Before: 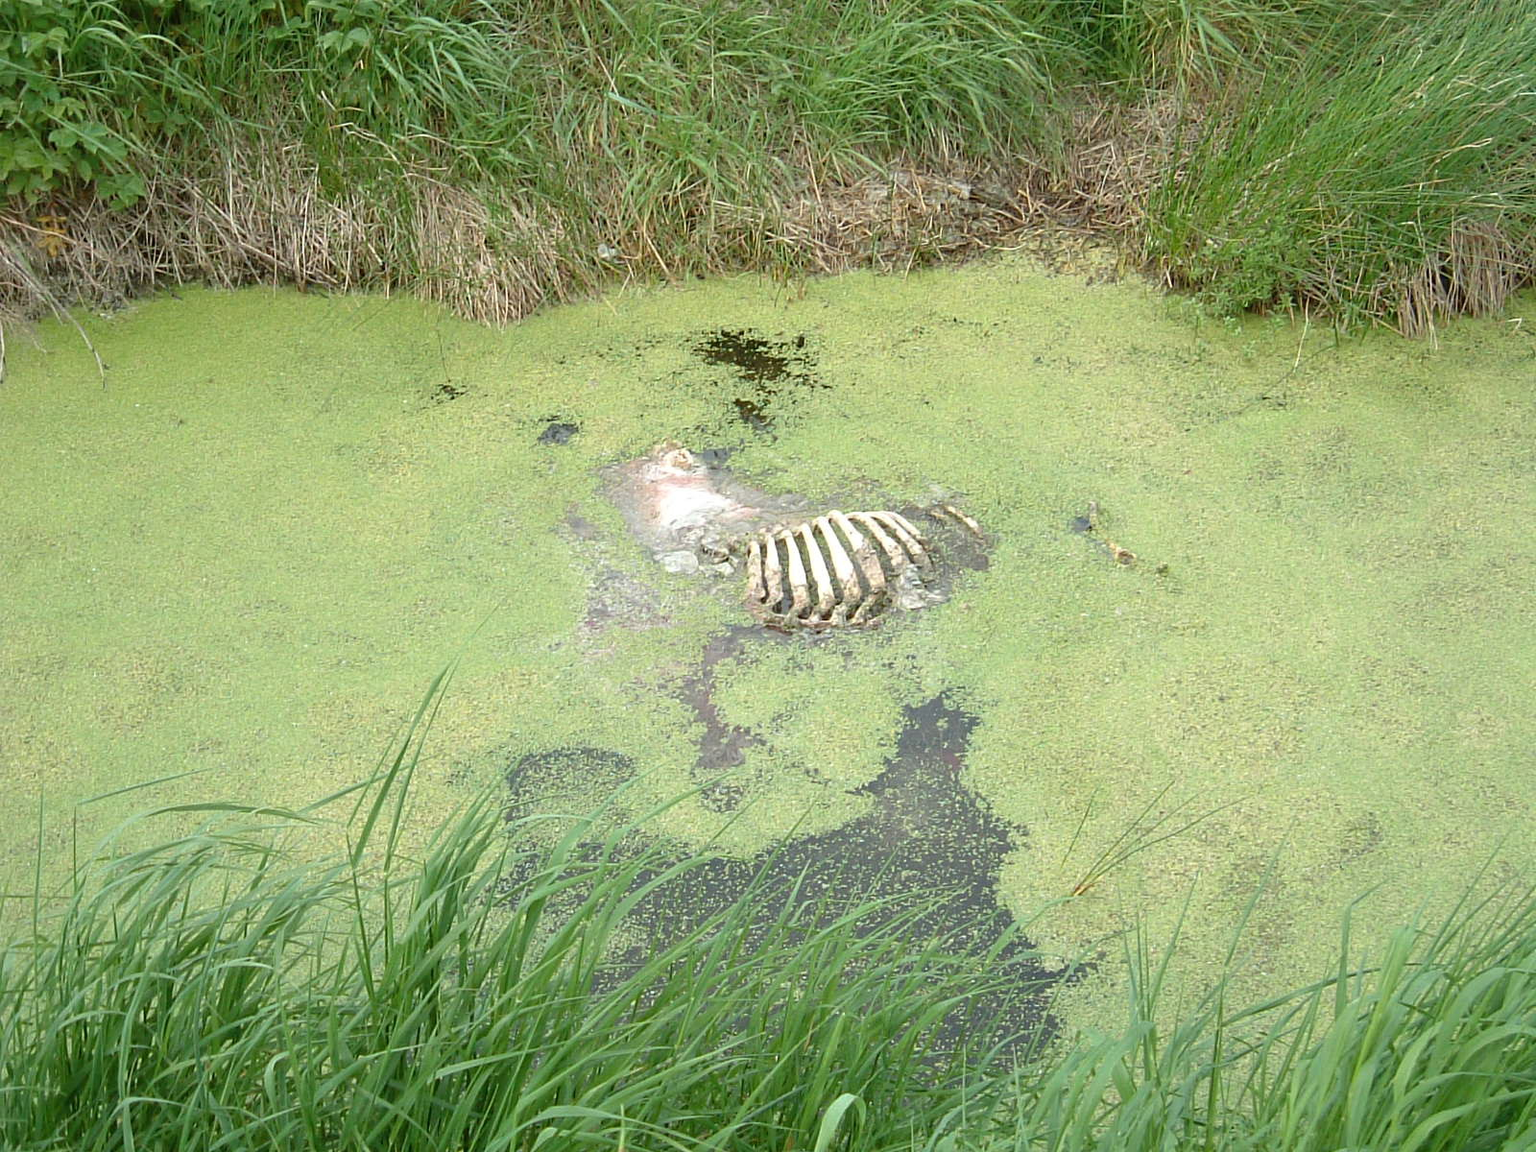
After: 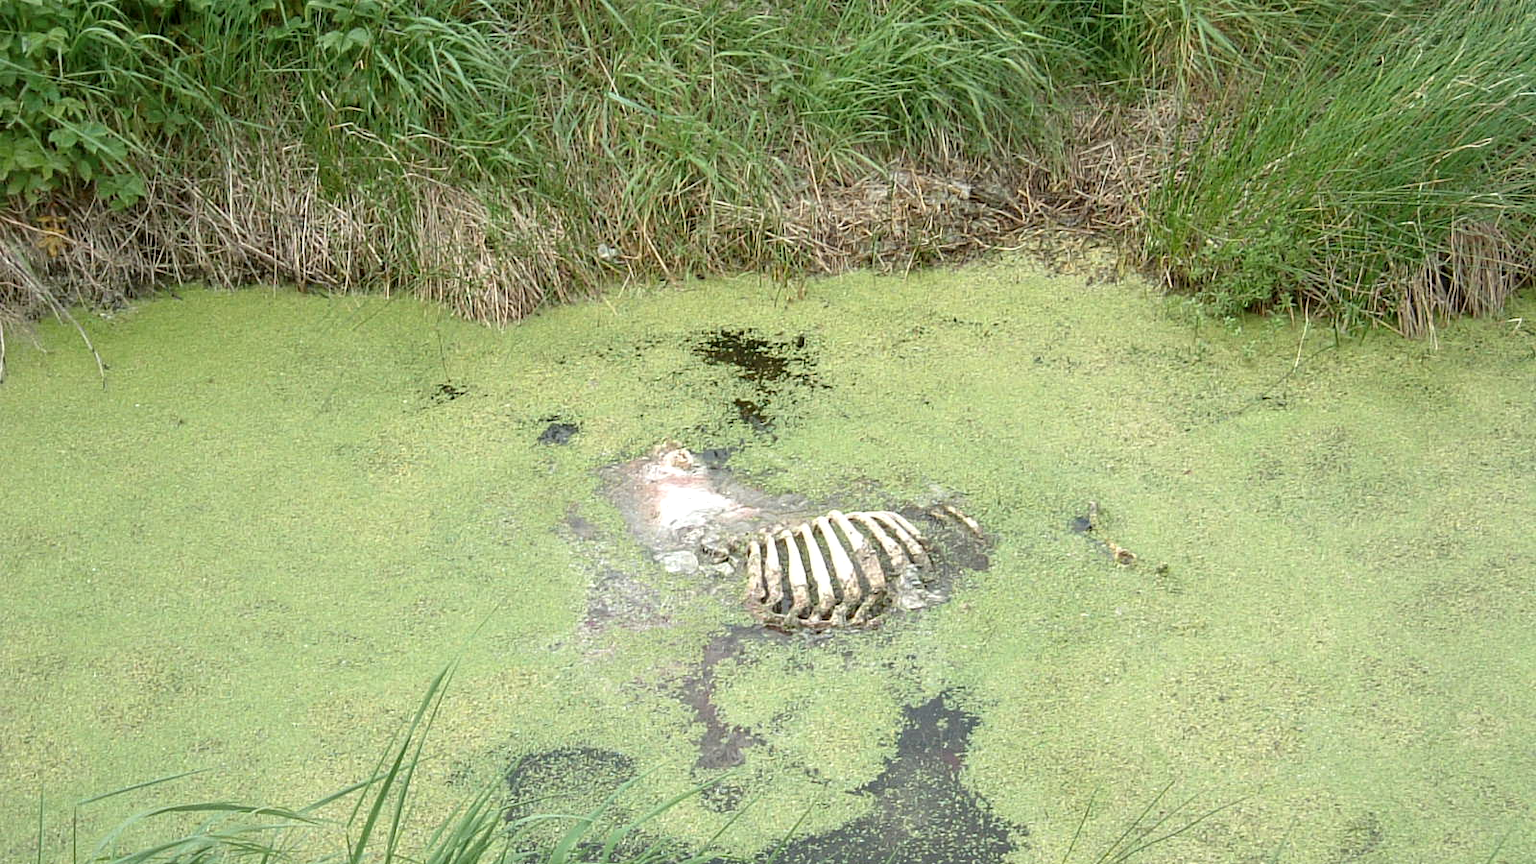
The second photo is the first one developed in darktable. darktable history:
contrast brightness saturation: saturation -0.05
crop: bottom 24.988%
local contrast: on, module defaults
